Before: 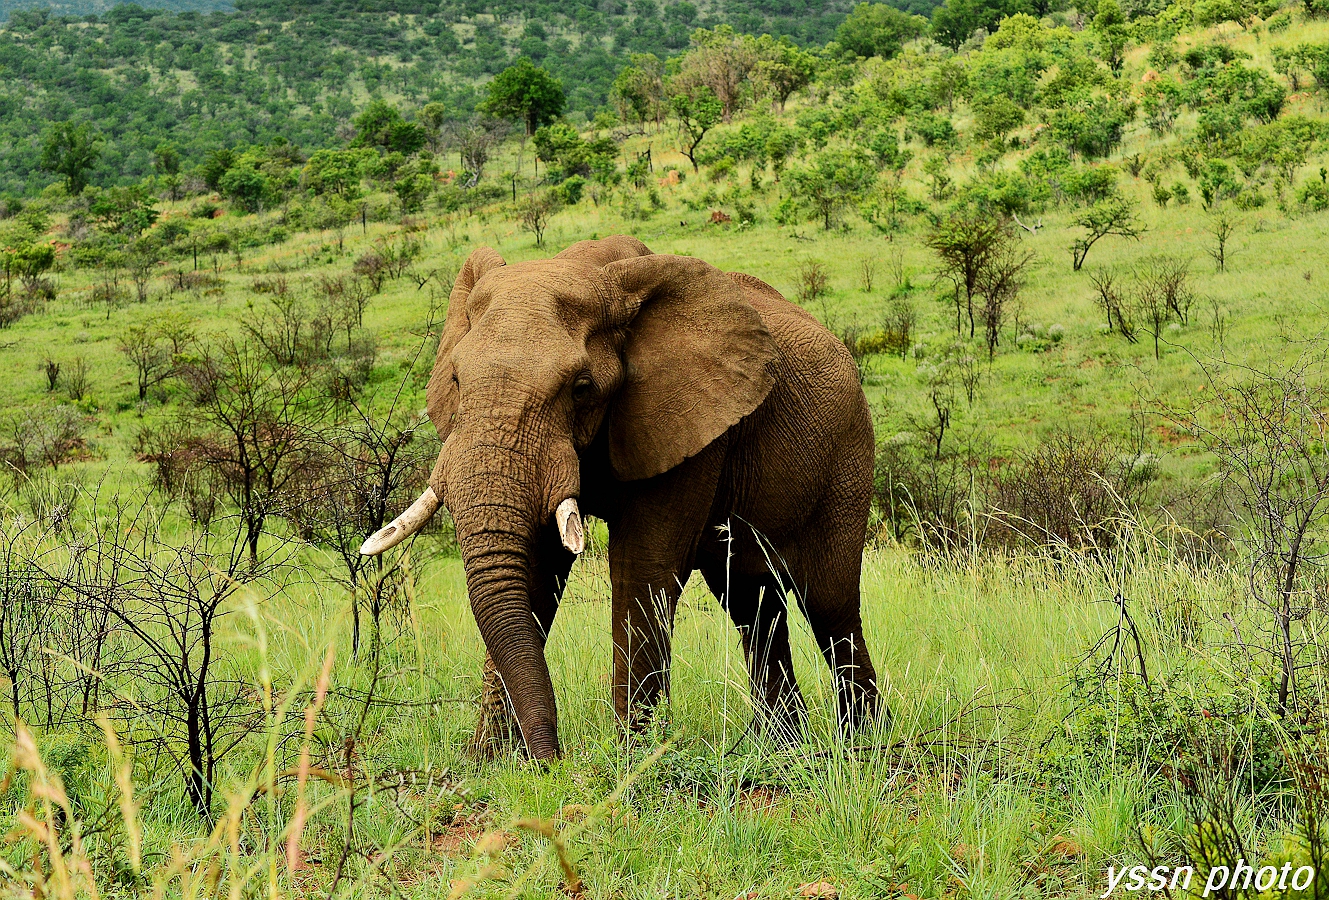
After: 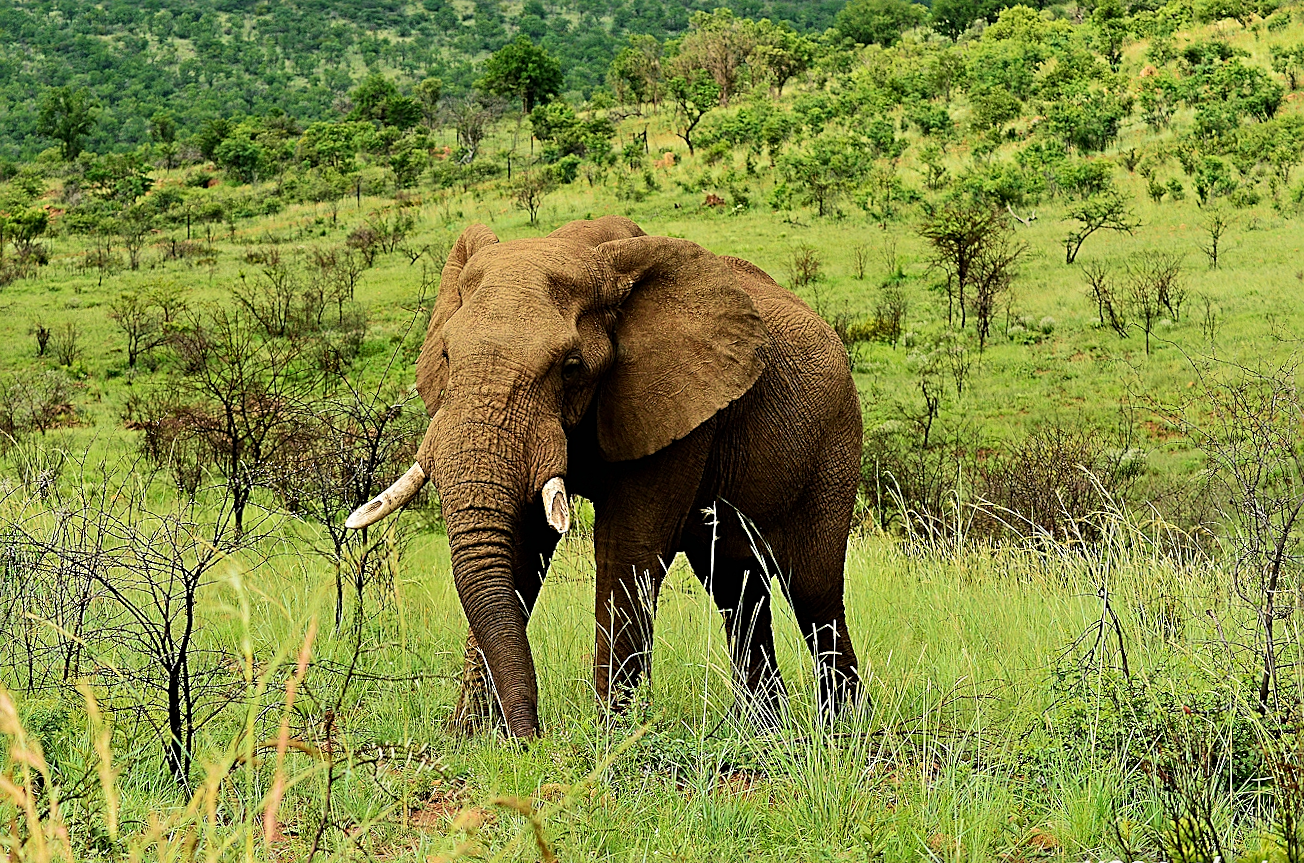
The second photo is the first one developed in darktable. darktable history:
velvia: on, module defaults
rotate and perspective: rotation 1.57°, crop left 0.018, crop right 0.982, crop top 0.039, crop bottom 0.961
exposure: exposure -0.05 EV
shadows and highlights: shadows -23.08, highlights 46.15, soften with gaussian
sharpen: radius 2.767
